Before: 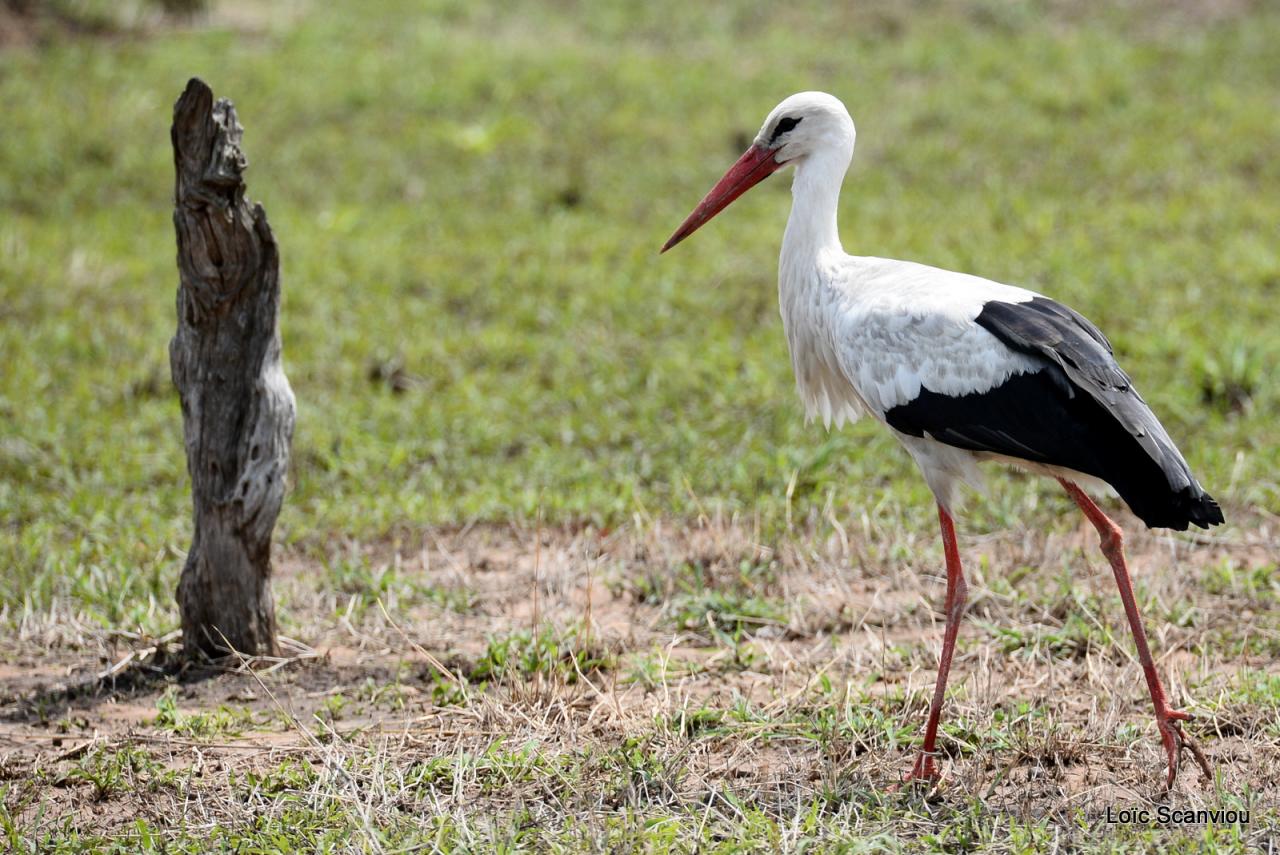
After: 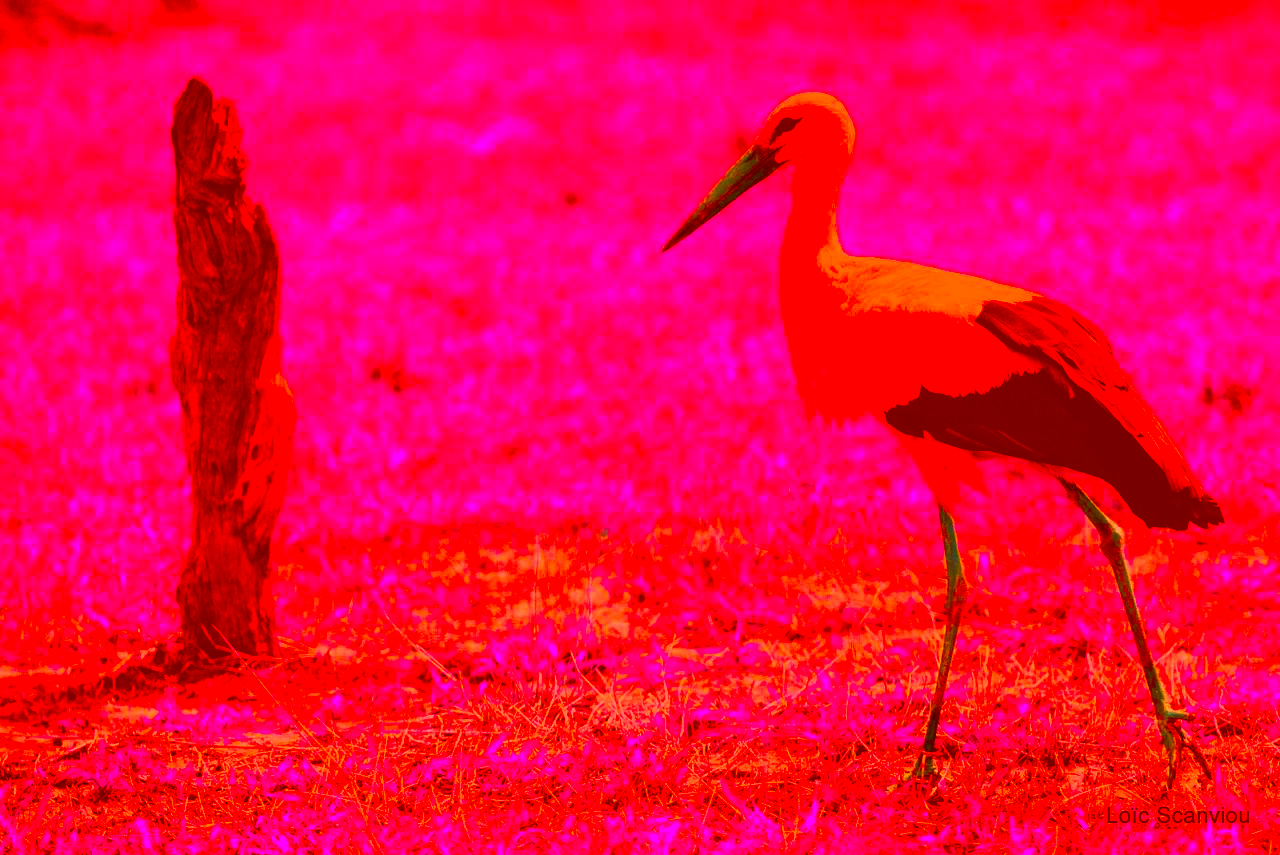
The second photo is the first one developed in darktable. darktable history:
color correction: highlights a* -39.37, highlights b* -39.55, shadows a* -39.97, shadows b* -39.32, saturation -2.99
